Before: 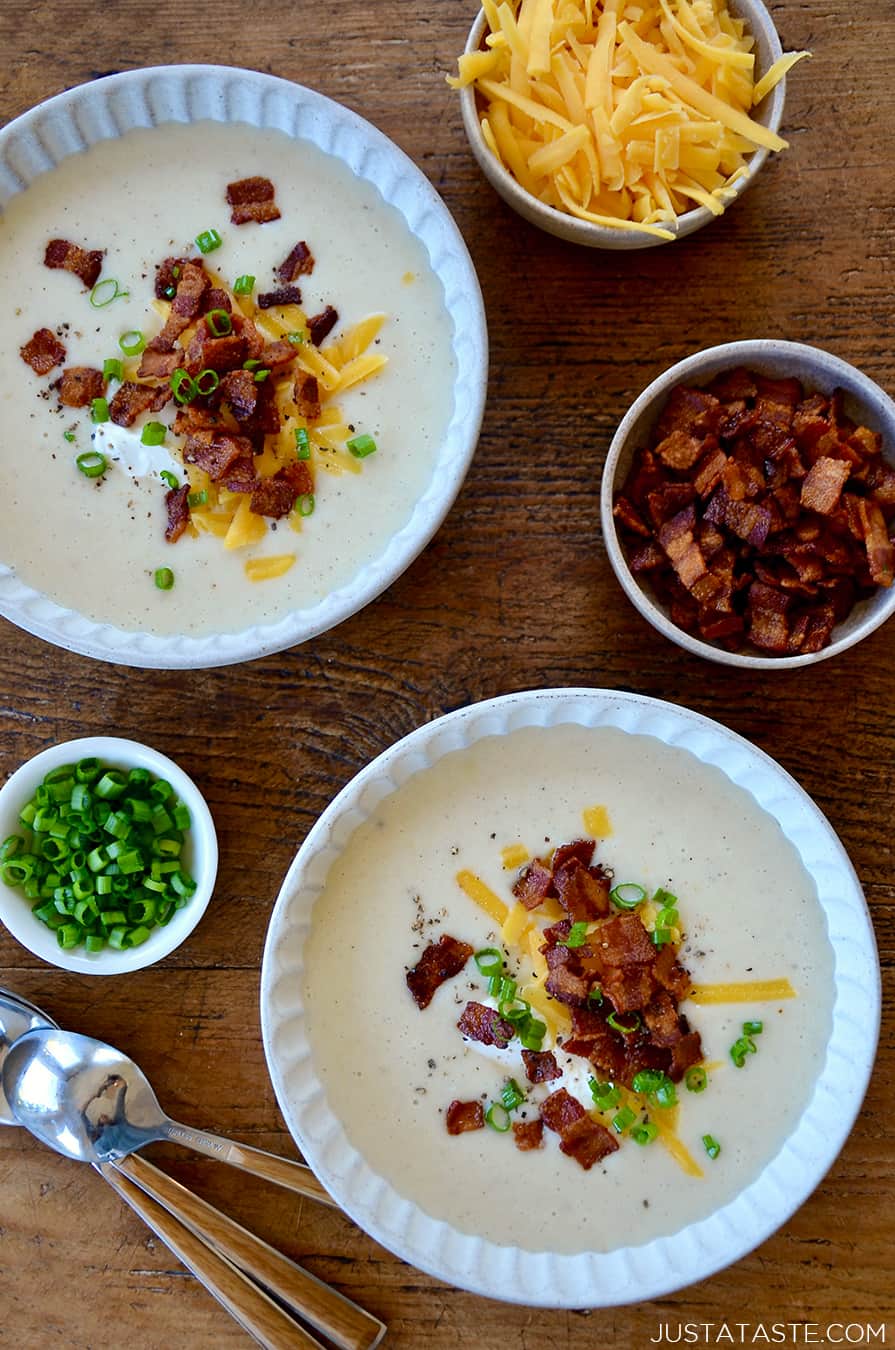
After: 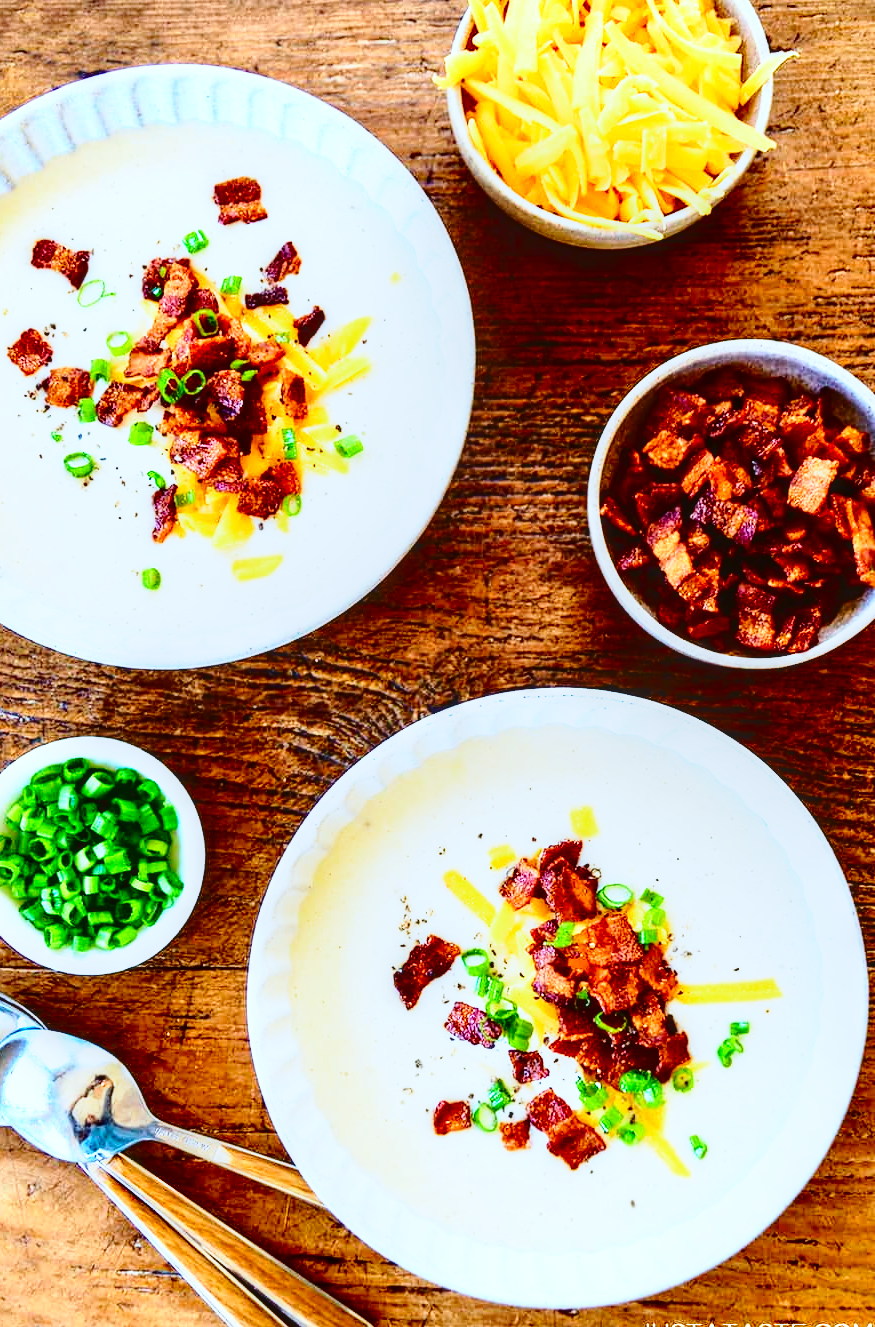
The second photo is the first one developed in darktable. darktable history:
color correction: highlights a* -3.59, highlights b* -6.53, shadows a* 3.22, shadows b* 5.5
crop and rotate: left 1.646%, right 0.572%, bottom 1.675%
base curve: curves: ch0 [(0, 0) (0.026, 0.03) (0.109, 0.232) (0.351, 0.748) (0.669, 0.968) (1, 1)], preserve colors none
local contrast: detail 130%
tone curve: curves: ch0 [(0, 0.023) (0.132, 0.075) (0.256, 0.2) (0.454, 0.495) (0.708, 0.78) (0.844, 0.896) (1, 0.98)]; ch1 [(0, 0) (0.37, 0.308) (0.478, 0.46) (0.499, 0.5) (0.513, 0.508) (0.526, 0.533) (0.59, 0.612) (0.764, 0.804) (1, 1)]; ch2 [(0, 0) (0.312, 0.313) (0.461, 0.454) (0.48, 0.477) (0.503, 0.5) (0.526, 0.54) (0.564, 0.595) (0.631, 0.676) (0.713, 0.767) (0.985, 0.966)], color space Lab, independent channels, preserve colors none
exposure: black level correction 0, exposure 0.394 EV, compensate highlight preservation false
